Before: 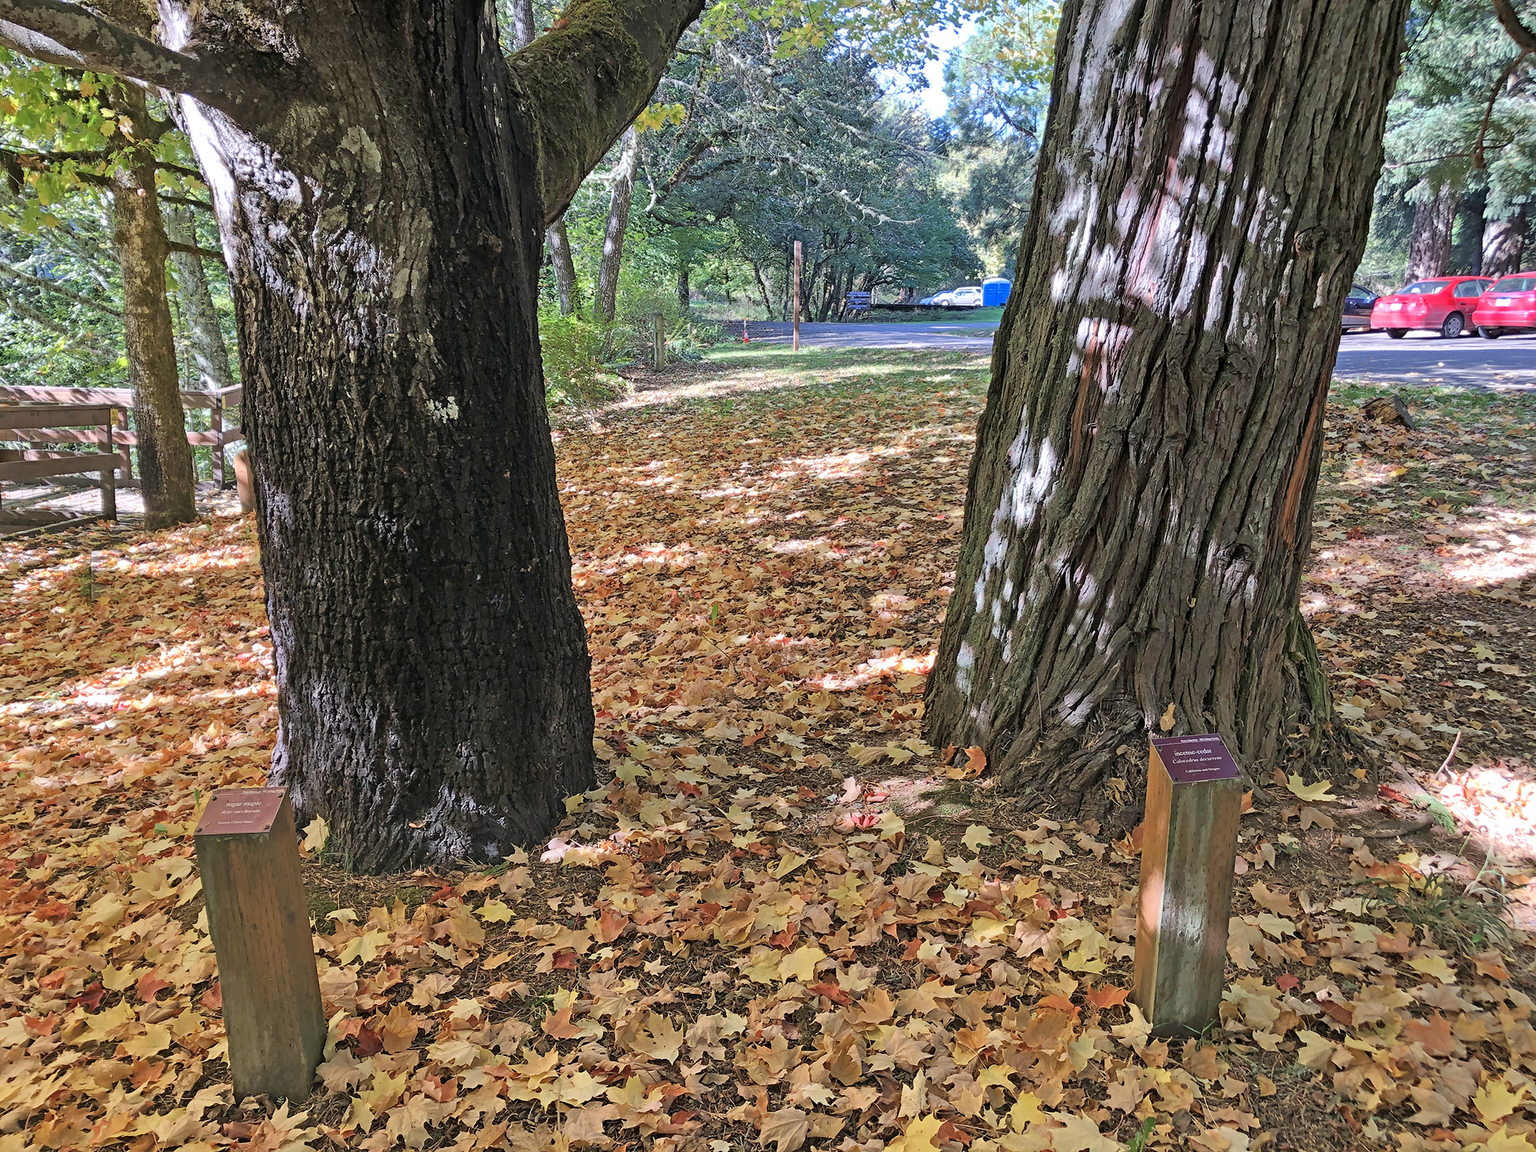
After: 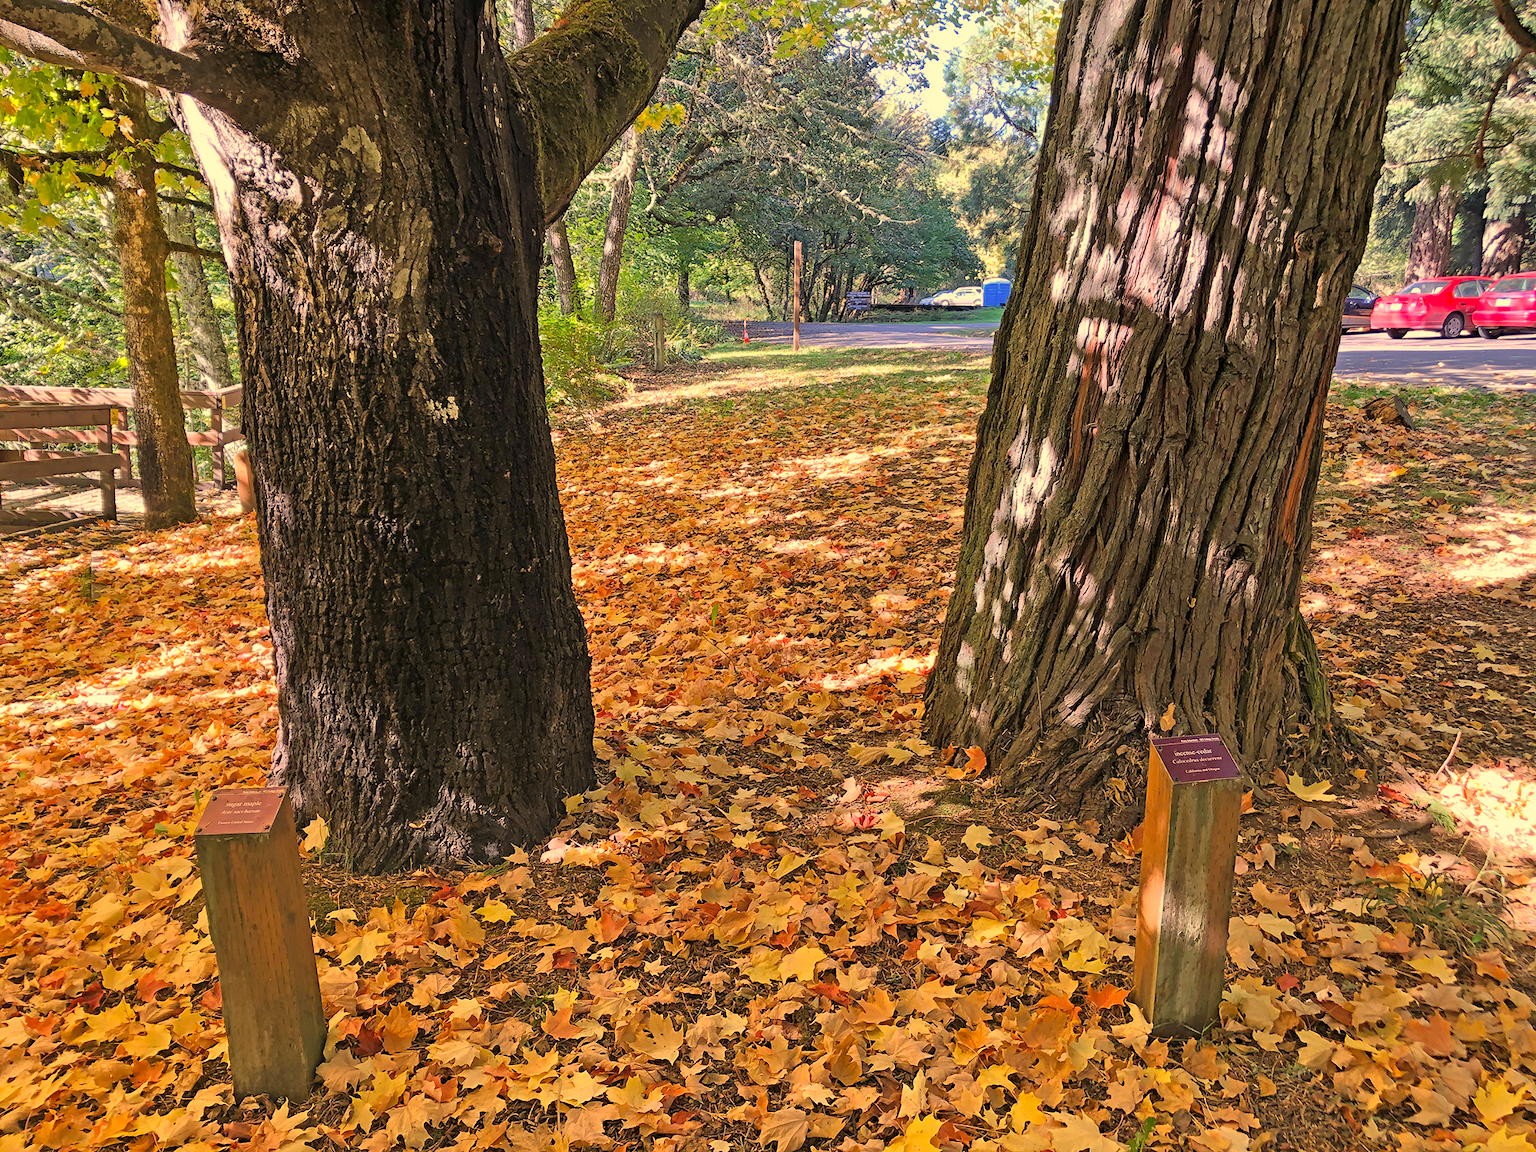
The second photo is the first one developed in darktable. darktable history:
white balance: red 1.127, blue 0.943
color correction: highlights a* 2.72, highlights b* 22.8
